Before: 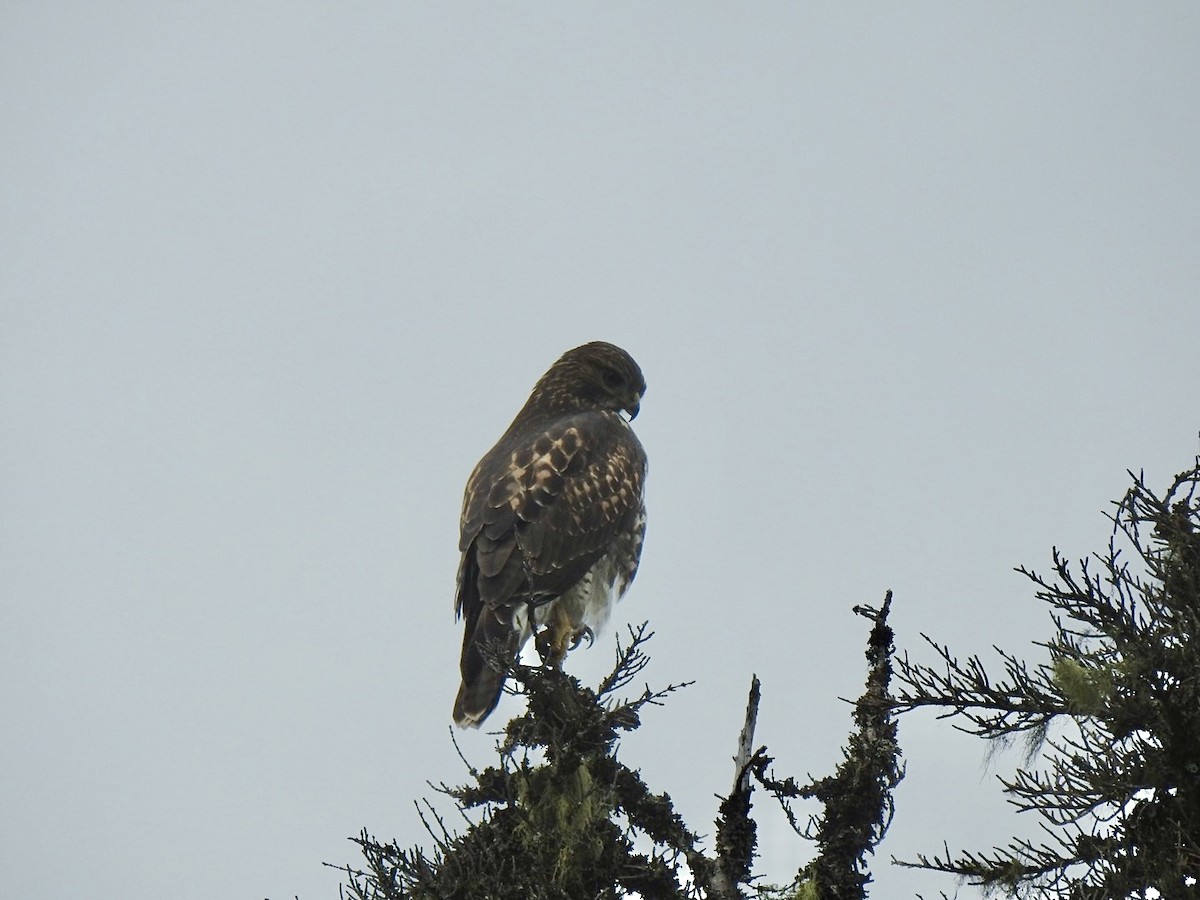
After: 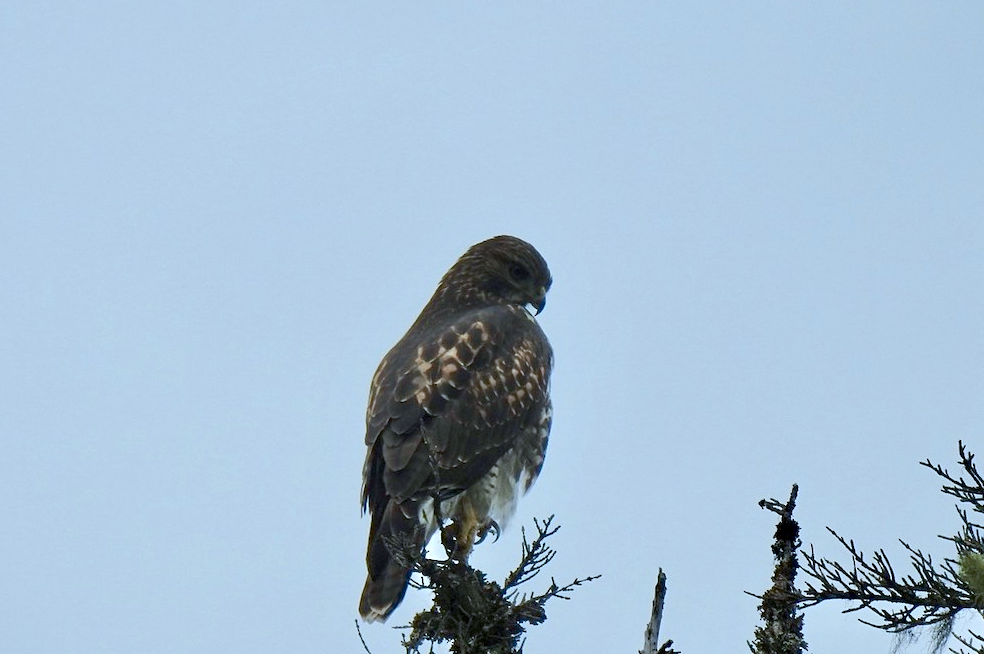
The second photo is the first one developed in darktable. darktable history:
color calibration: x 0.37, y 0.382, temperature 4313.32 K
crop: left 7.856%, top 11.836%, right 10.12%, bottom 15.387%
tone equalizer: on, module defaults
exposure: black level correction 0.007, exposure 0.093 EV, compensate highlight preservation false
